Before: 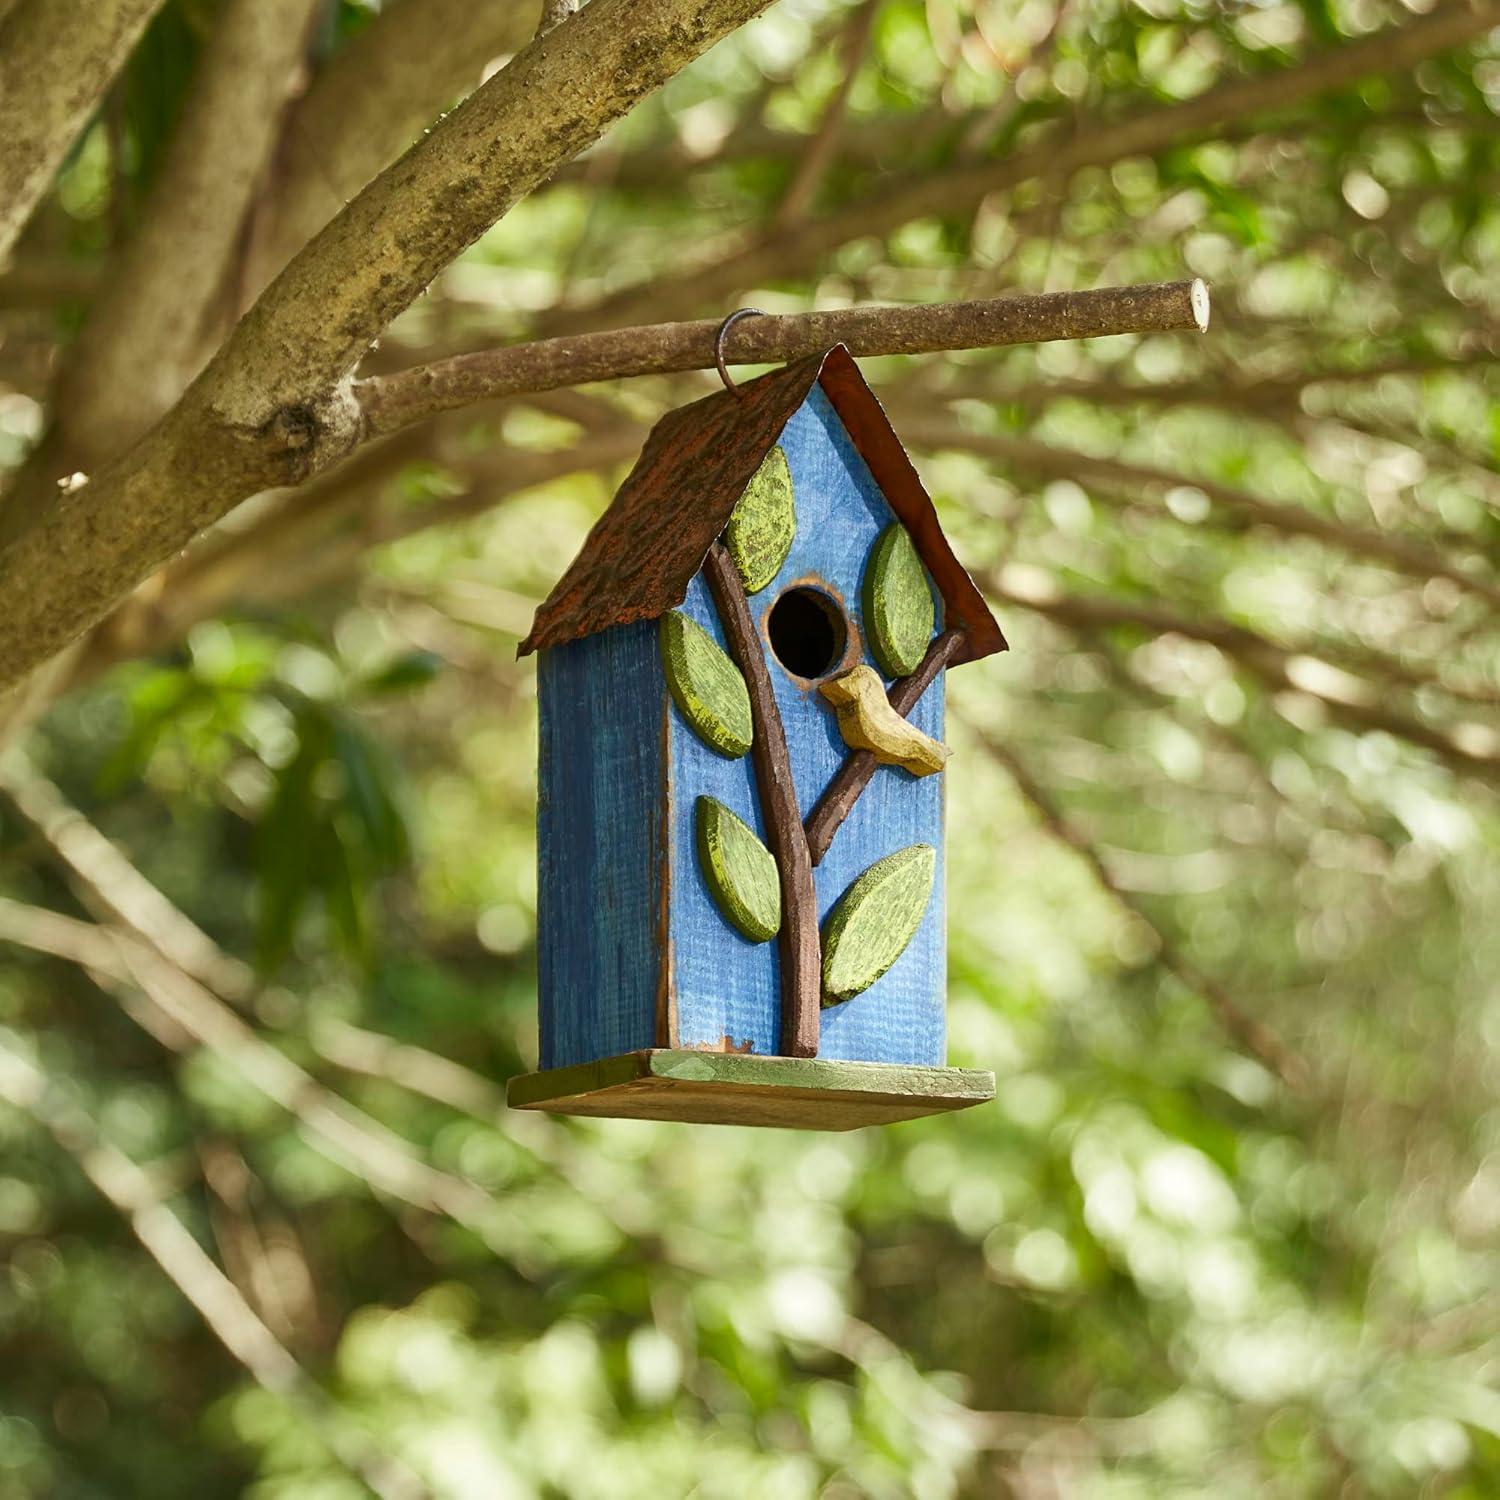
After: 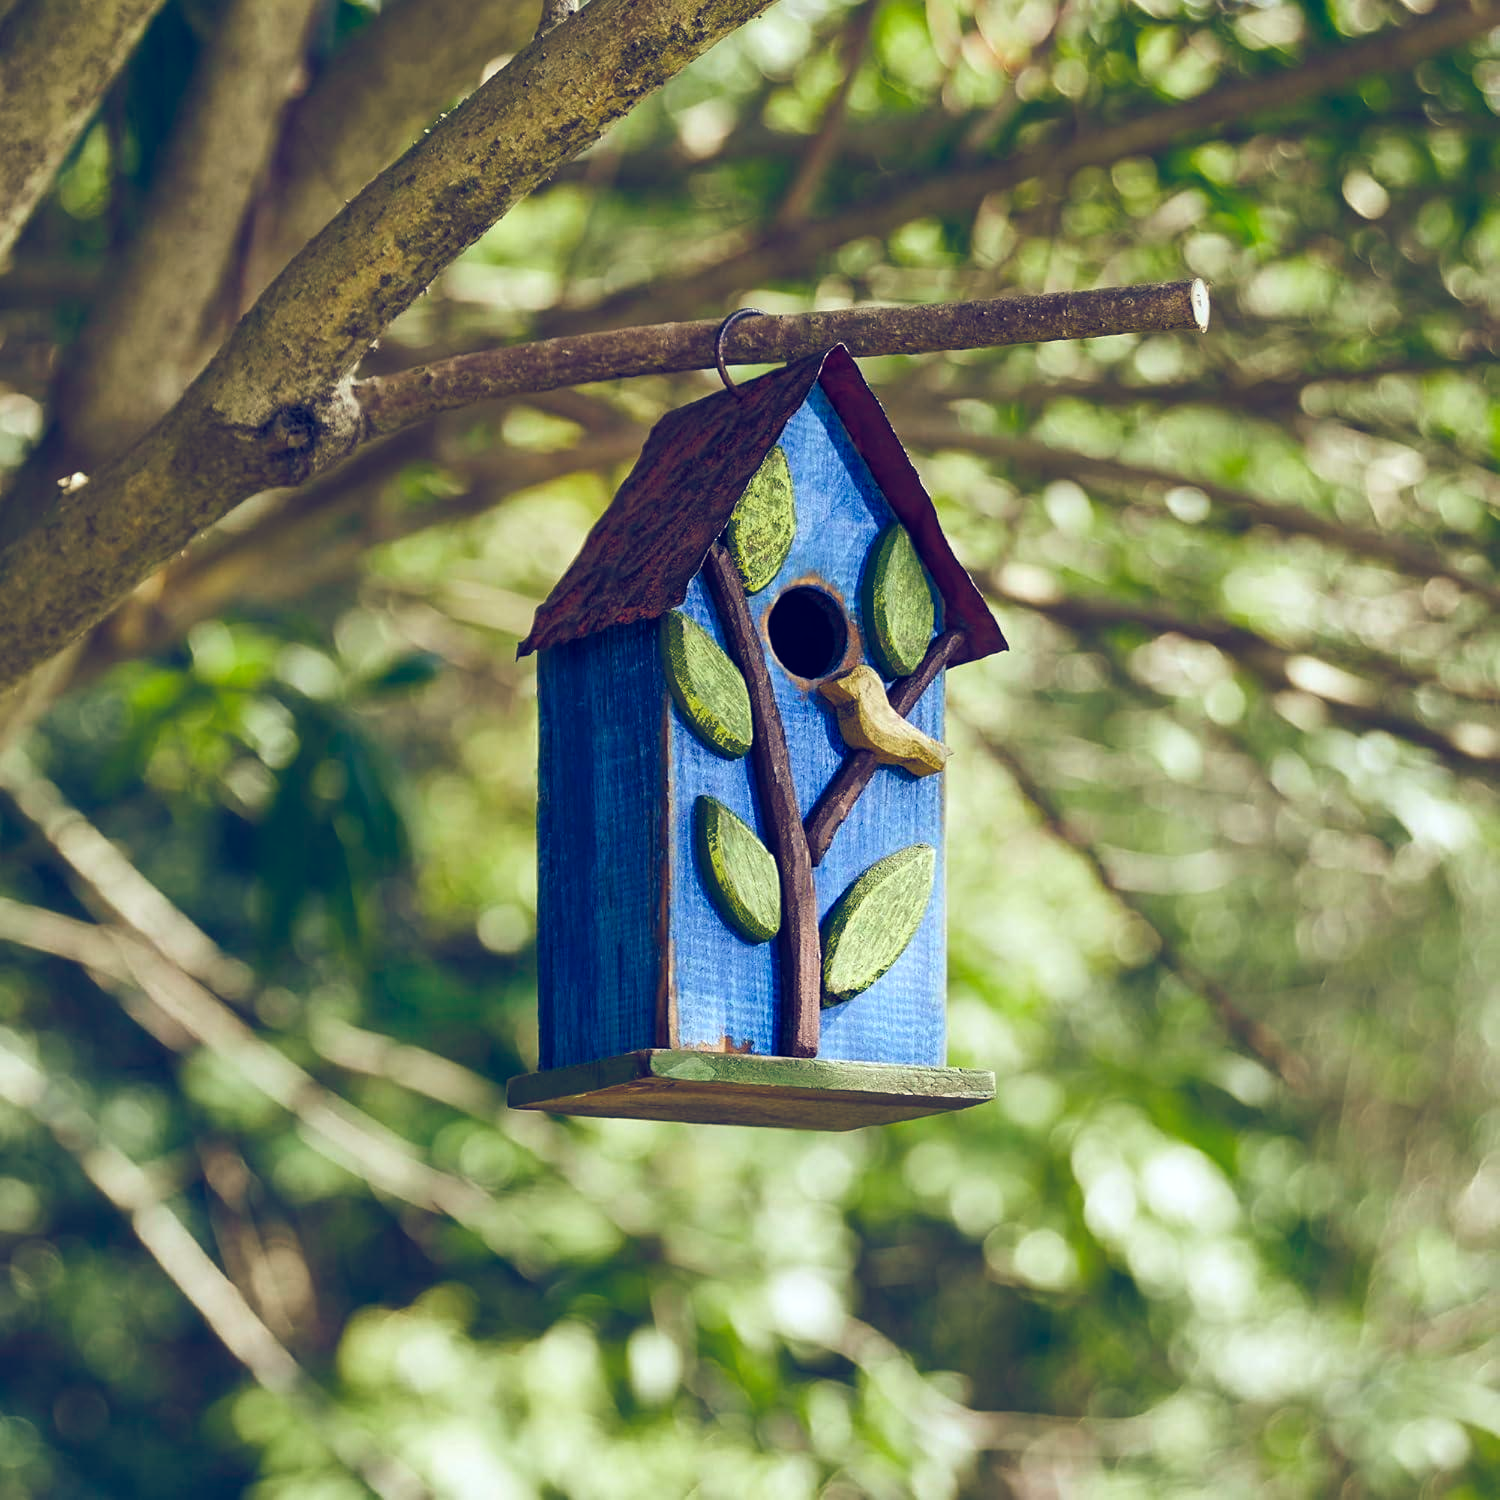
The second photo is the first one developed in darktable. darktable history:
color balance rgb: shadows lift › luminance -41.13%, shadows lift › chroma 14.13%, shadows lift › hue 260°, power › luminance -3.76%, power › chroma 0.56%, power › hue 40.37°, highlights gain › luminance 16.81%, highlights gain › chroma 2.94%, highlights gain › hue 260°, global offset › luminance -0.29%, global offset › chroma 0.31%, global offset › hue 260°, perceptual saturation grading › global saturation 20%, perceptual saturation grading › highlights -13.92%, perceptual saturation grading › shadows 50%
exposure: black level correction -0.014, exposure -0.193 EV, compensate highlight preservation false
